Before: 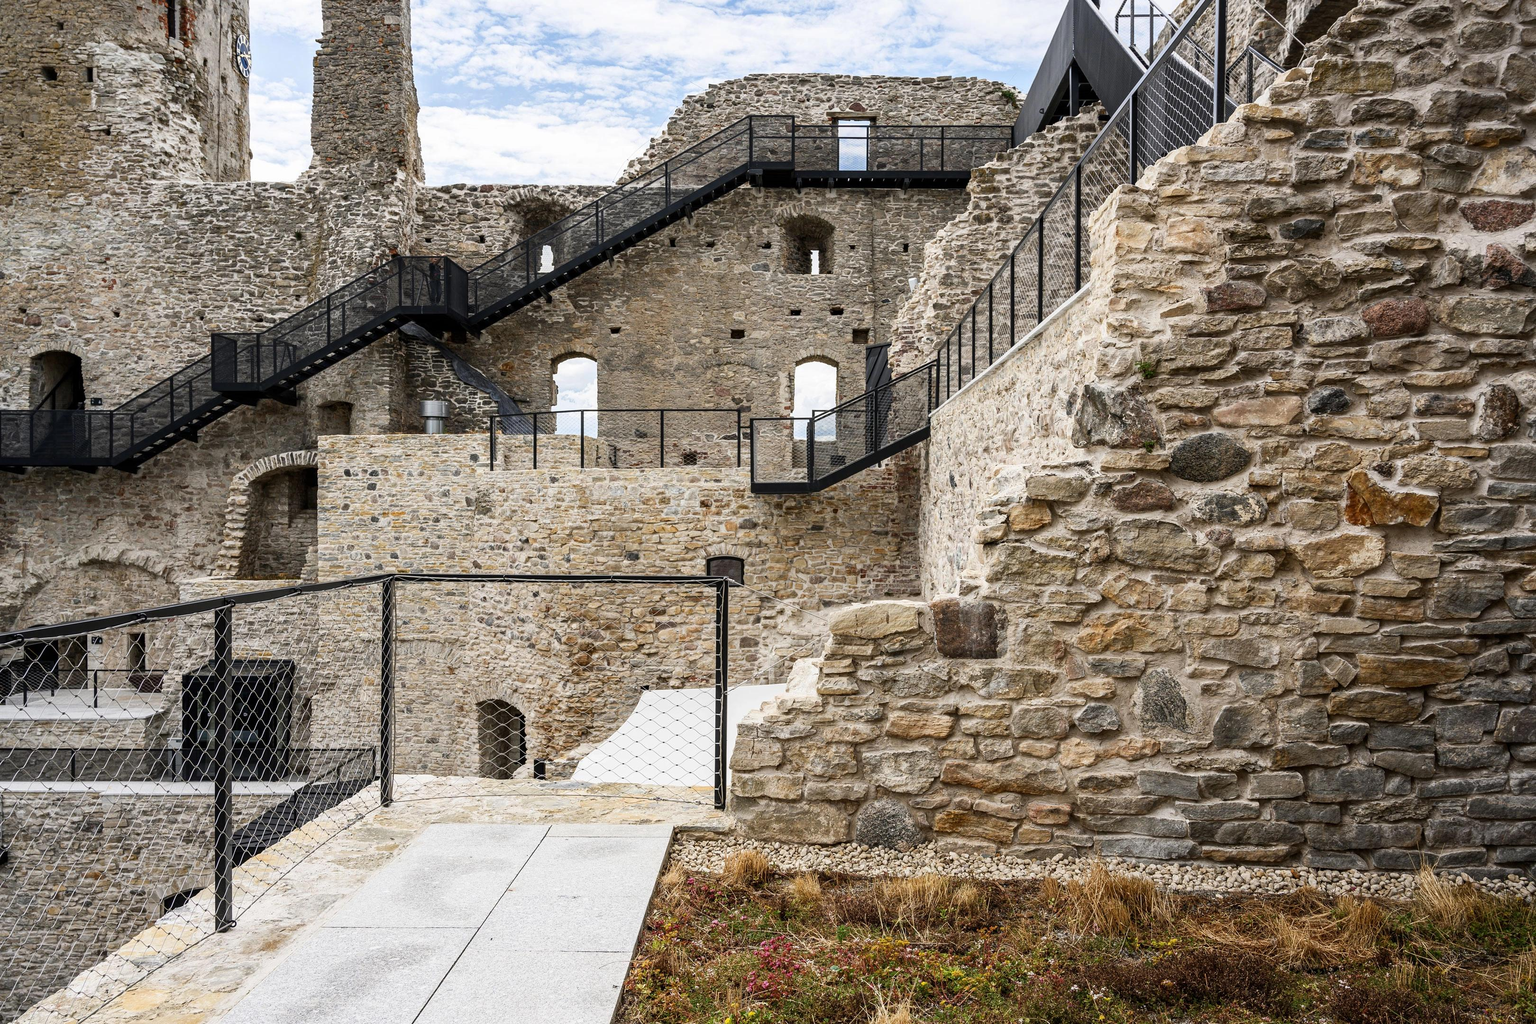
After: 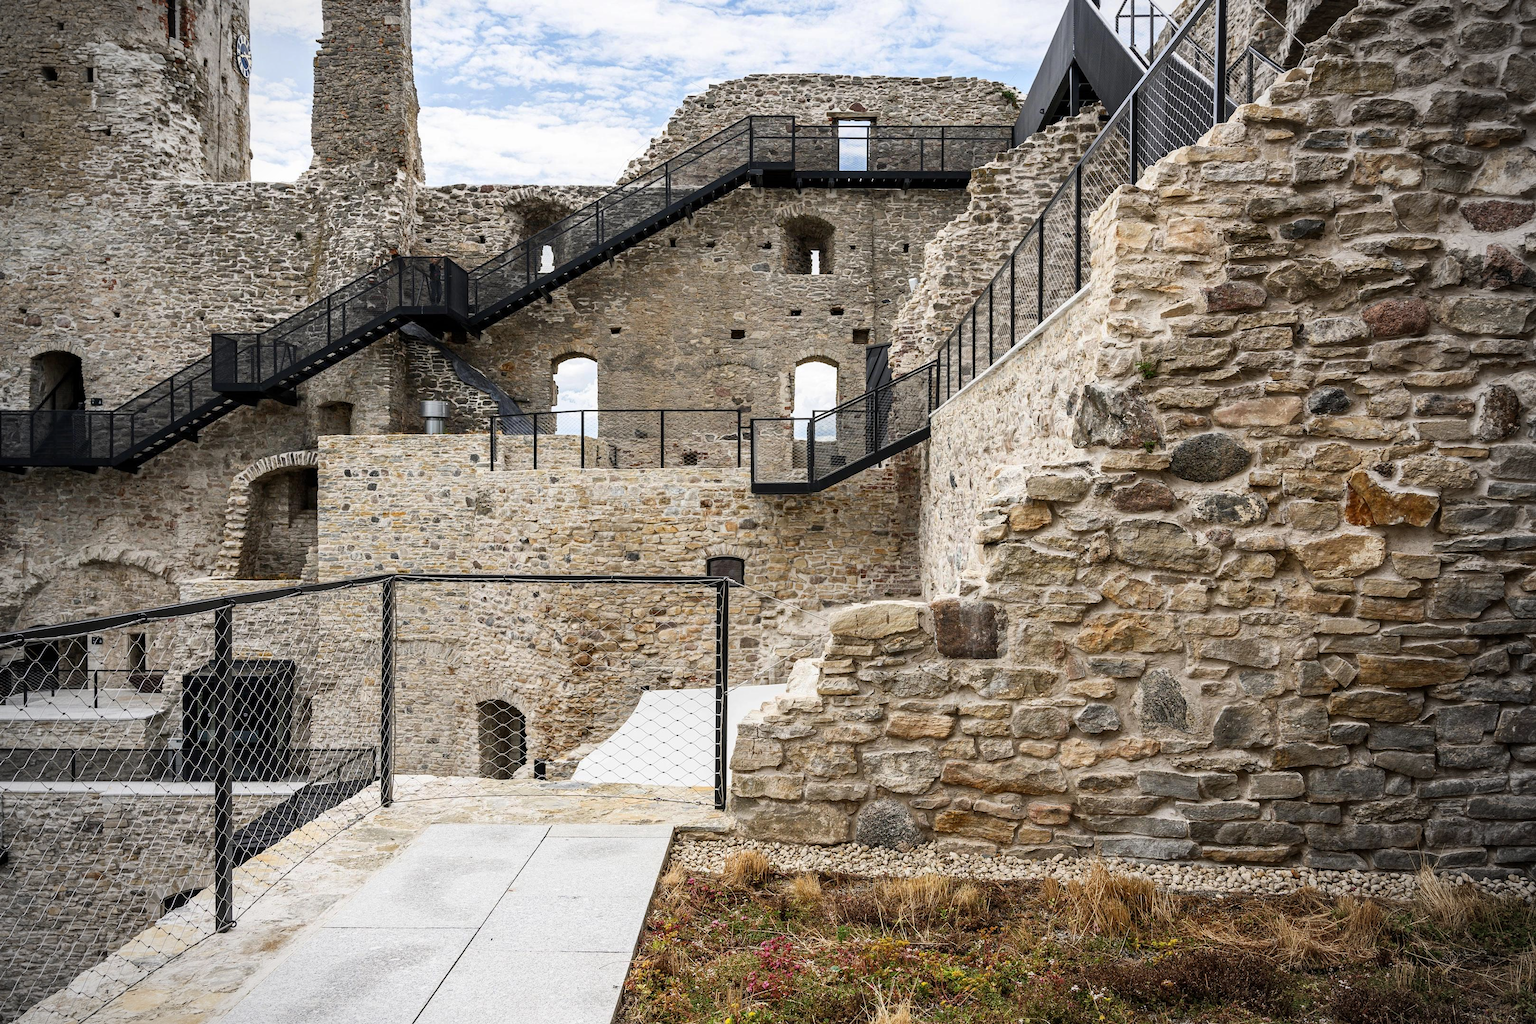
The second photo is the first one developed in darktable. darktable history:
vignetting: width/height ratio 1.094
tone equalizer: on, module defaults
